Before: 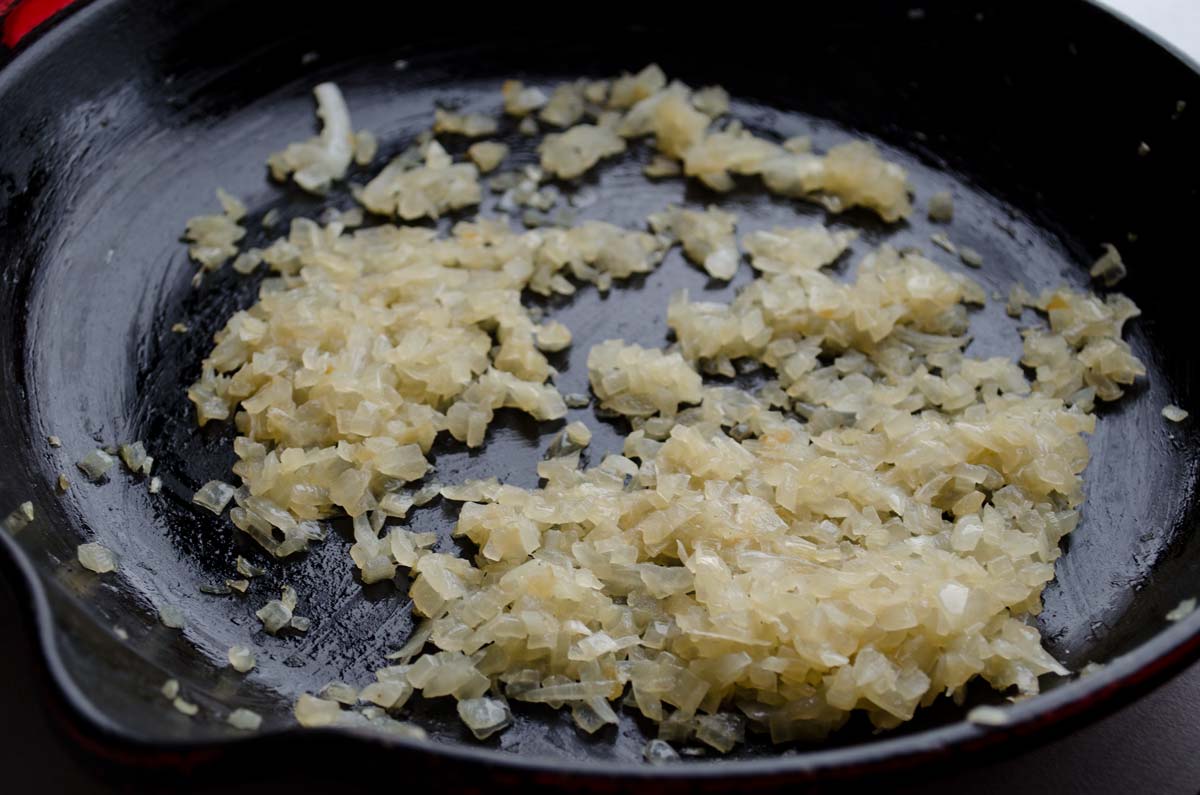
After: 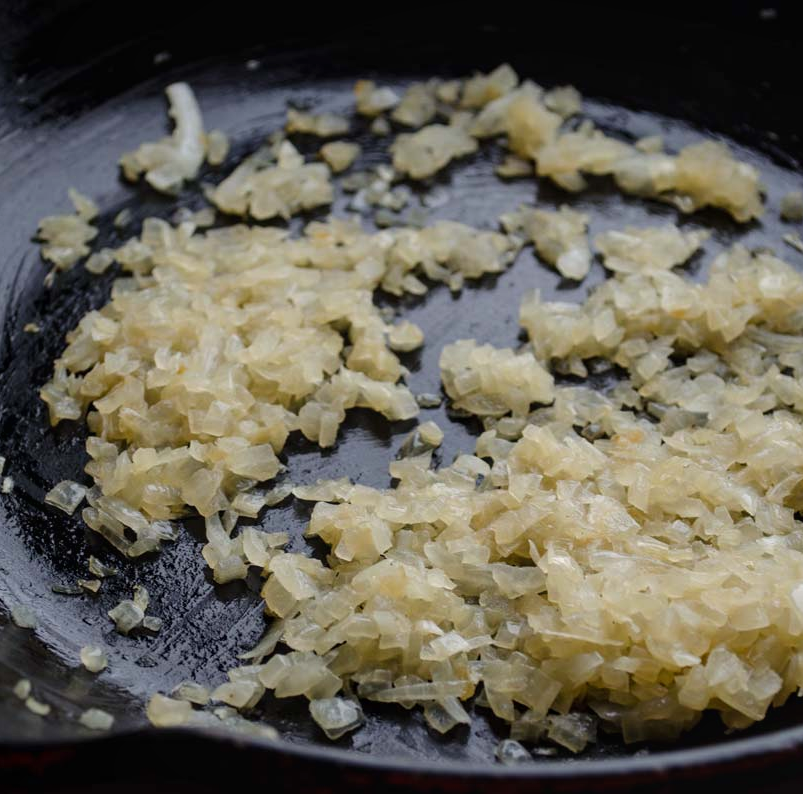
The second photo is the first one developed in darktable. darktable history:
crop and rotate: left 12.355%, right 20.726%
local contrast: detail 110%
exposure: exposure 0.125 EV, compensate highlight preservation false
